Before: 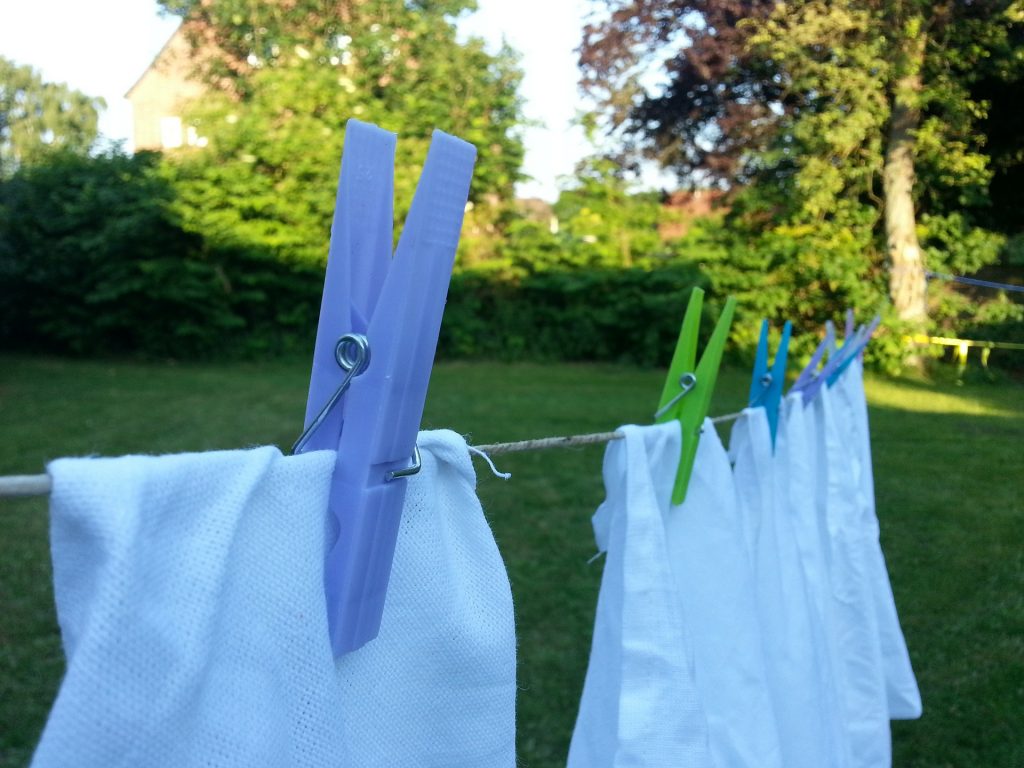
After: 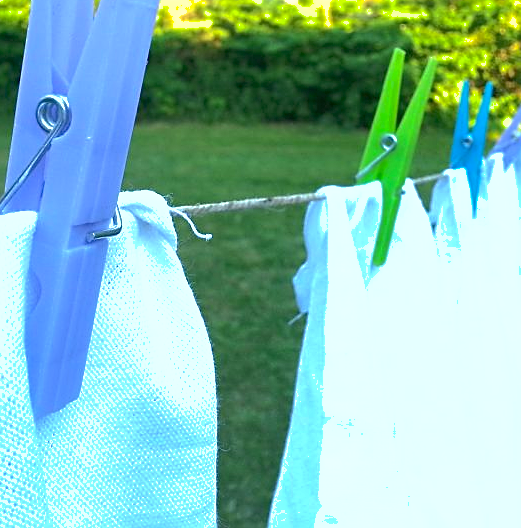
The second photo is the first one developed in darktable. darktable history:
crop and rotate: left 29.237%, top 31.152%, right 19.807%
sharpen: on, module defaults
shadows and highlights: on, module defaults
exposure: exposure 1.2 EV, compensate highlight preservation false
